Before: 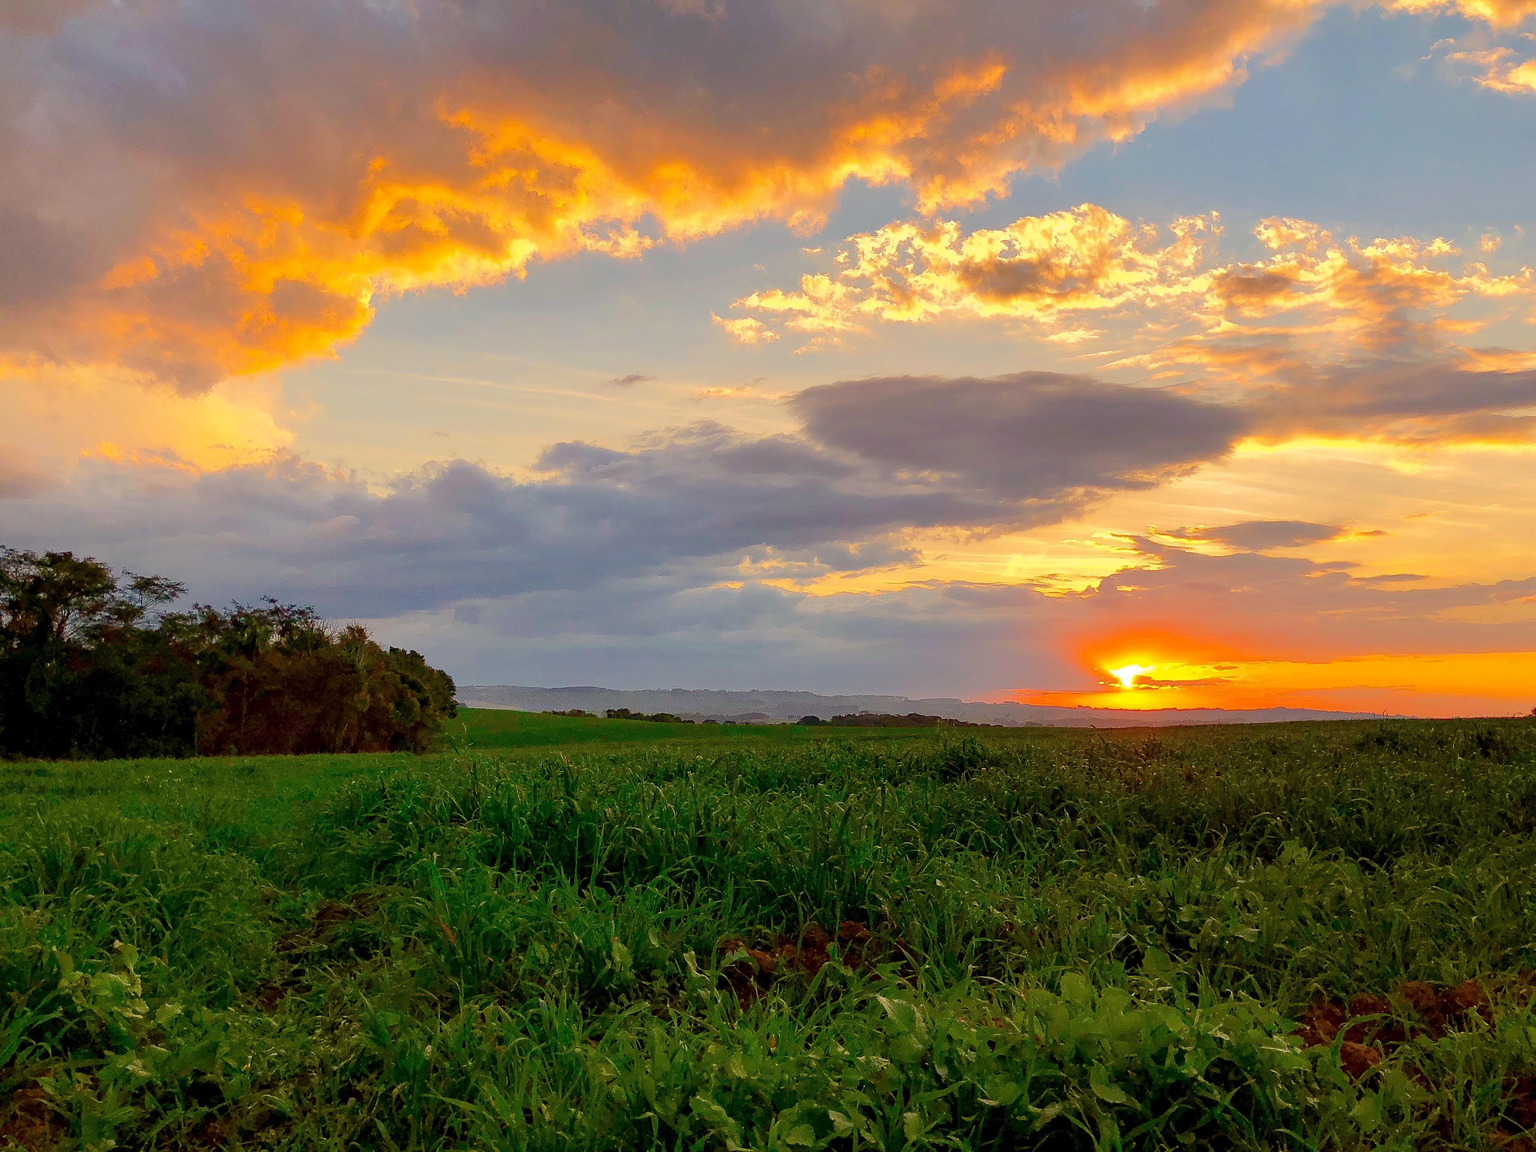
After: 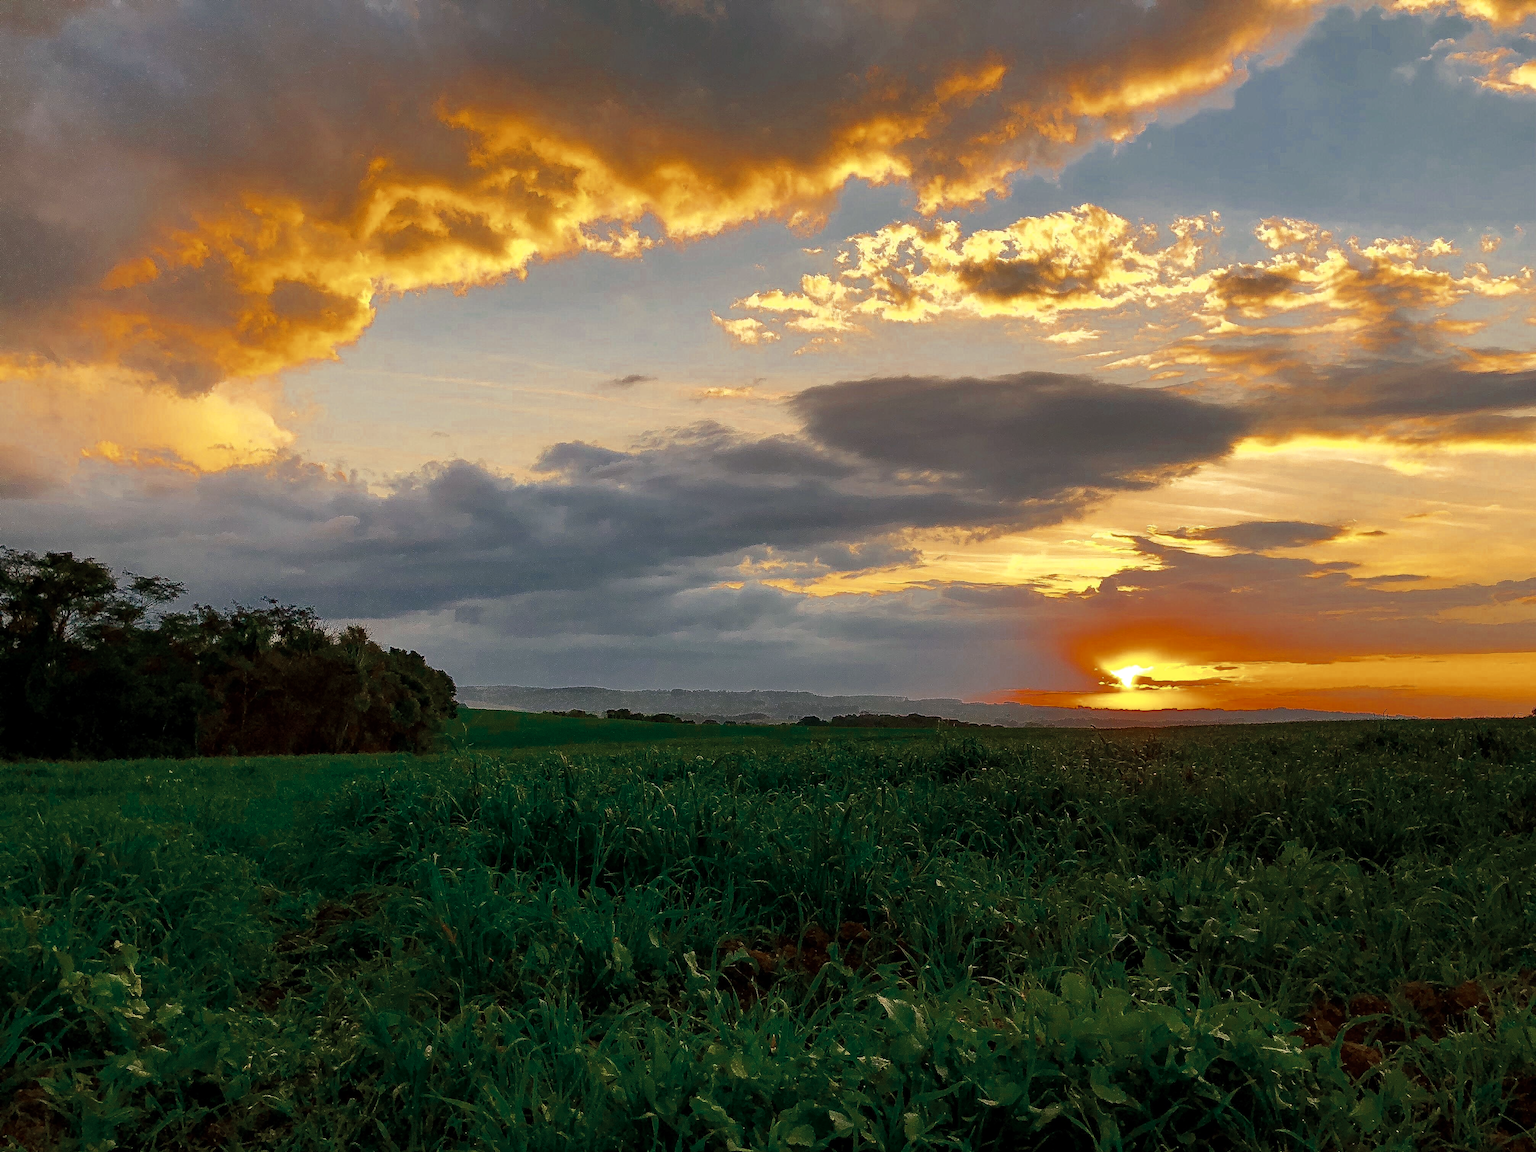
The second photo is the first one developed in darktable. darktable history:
color zones: curves: ch0 [(0, 0.5) (0.125, 0.4) (0.25, 0.5) (0.375, 0.4) (0.5, 0.4) (0.625, 0.35) (0.75, 0.35) (0.875, 0.5)]; ch1 [(0, 0.35) (0.125, 0.45) (0.25, 0.35) (0.375, 0.35) (0.5, 0.35) (0.625, 0.35) (0.75, 0.45) (0.875, 0.35)]; ch2 [(0, 0.6) (0.125, 0.5) (0.25, 0.5) (0.375, 0.6) (0.5, 0.6) (0.625, 0.5) (0.75, 0.5) (0.875, 0.5)]
color balance rgb: shadows lift › chroma 11.557%, shadows lift › hue 131.33°, linear chroma grading › global chroma 13.024%, perceptual saturation grading › global saturation 10.387%, perceptual brilliance grading › highlights 4.09%, perceptual brilliance grading › mid-tones -17.056%, perceptual brilliance grading › shadows -42.104%
contrast brightness saturation: saturation -0.068
